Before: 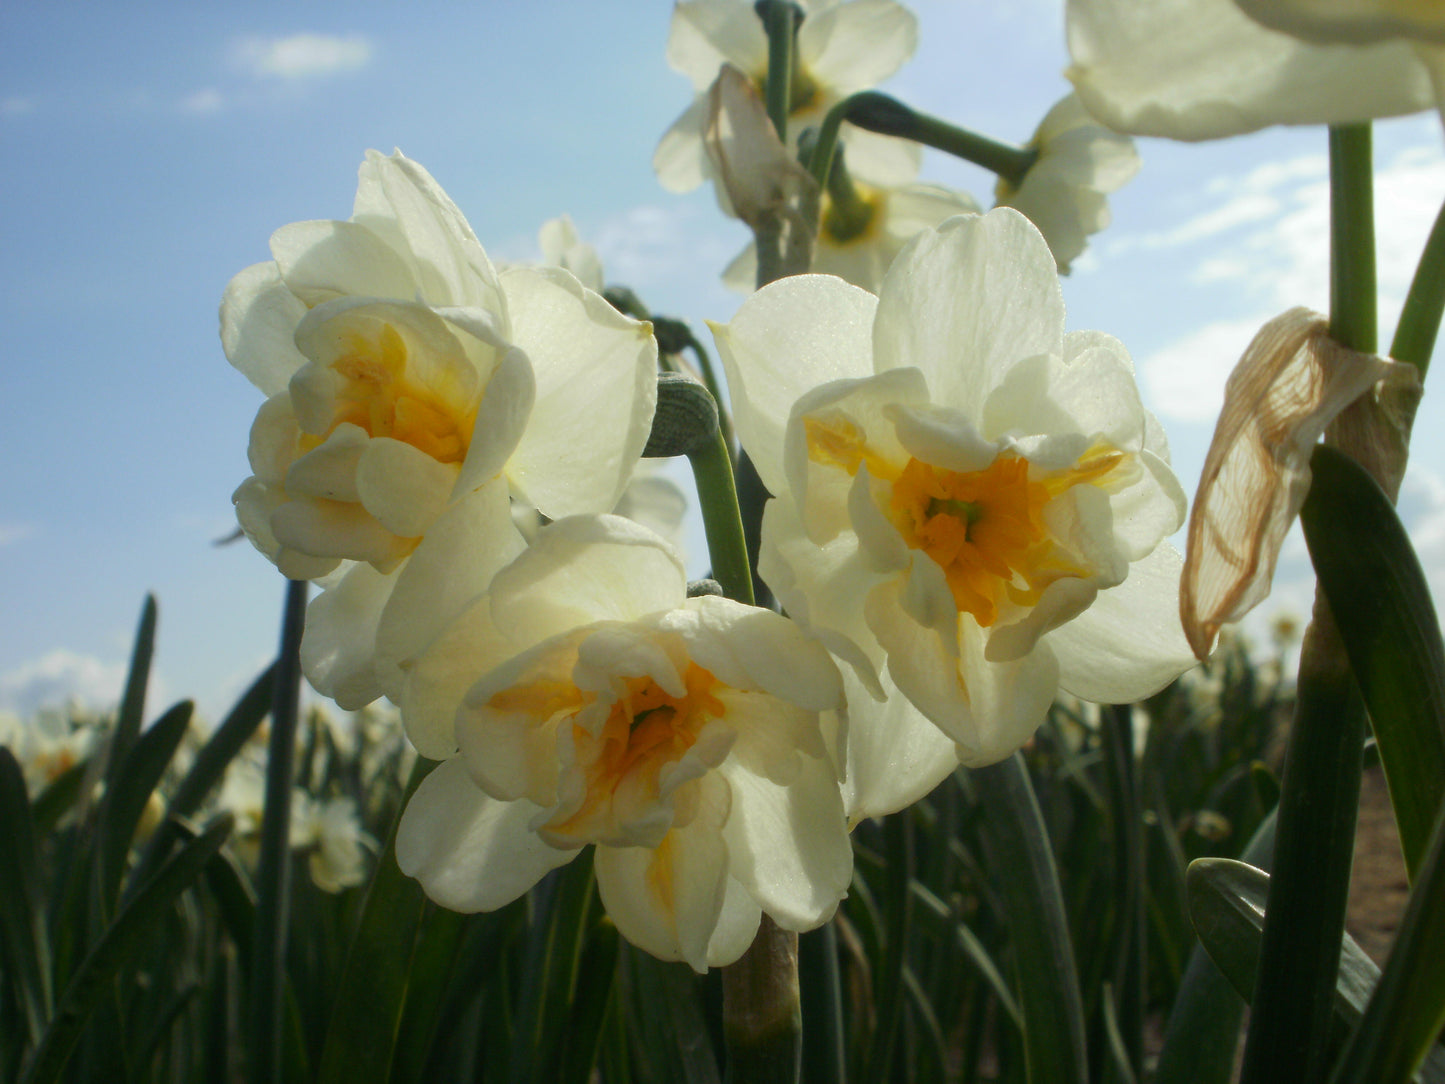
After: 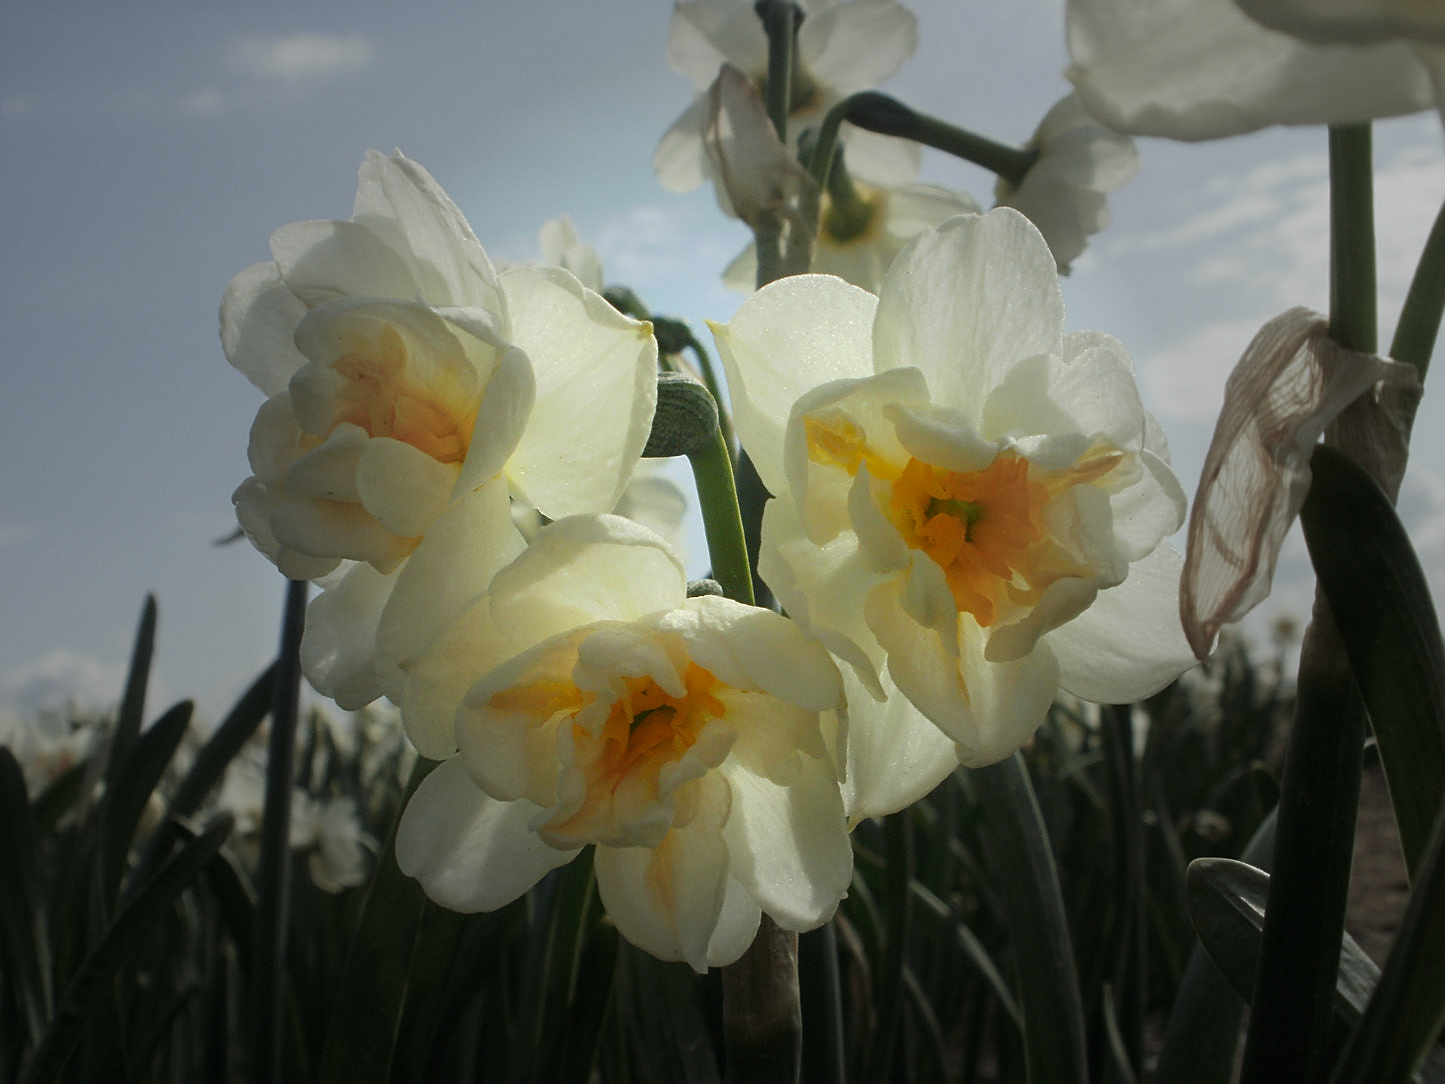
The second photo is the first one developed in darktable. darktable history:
sharpen: on, module defaults
vignetting: fall-off start 31.46%, fall-off radius 35.72%, brightness -0.47
